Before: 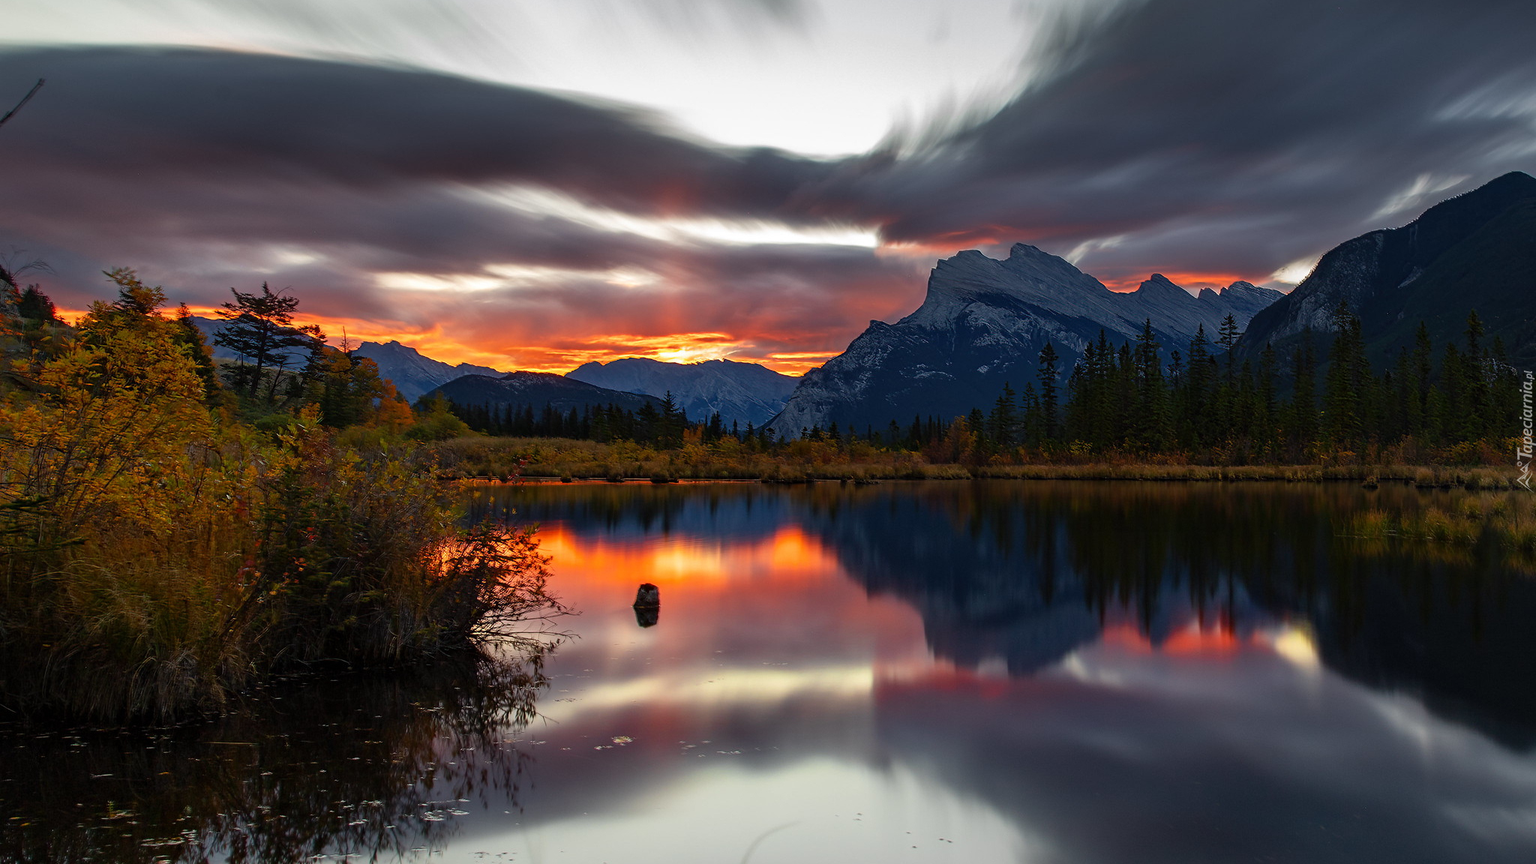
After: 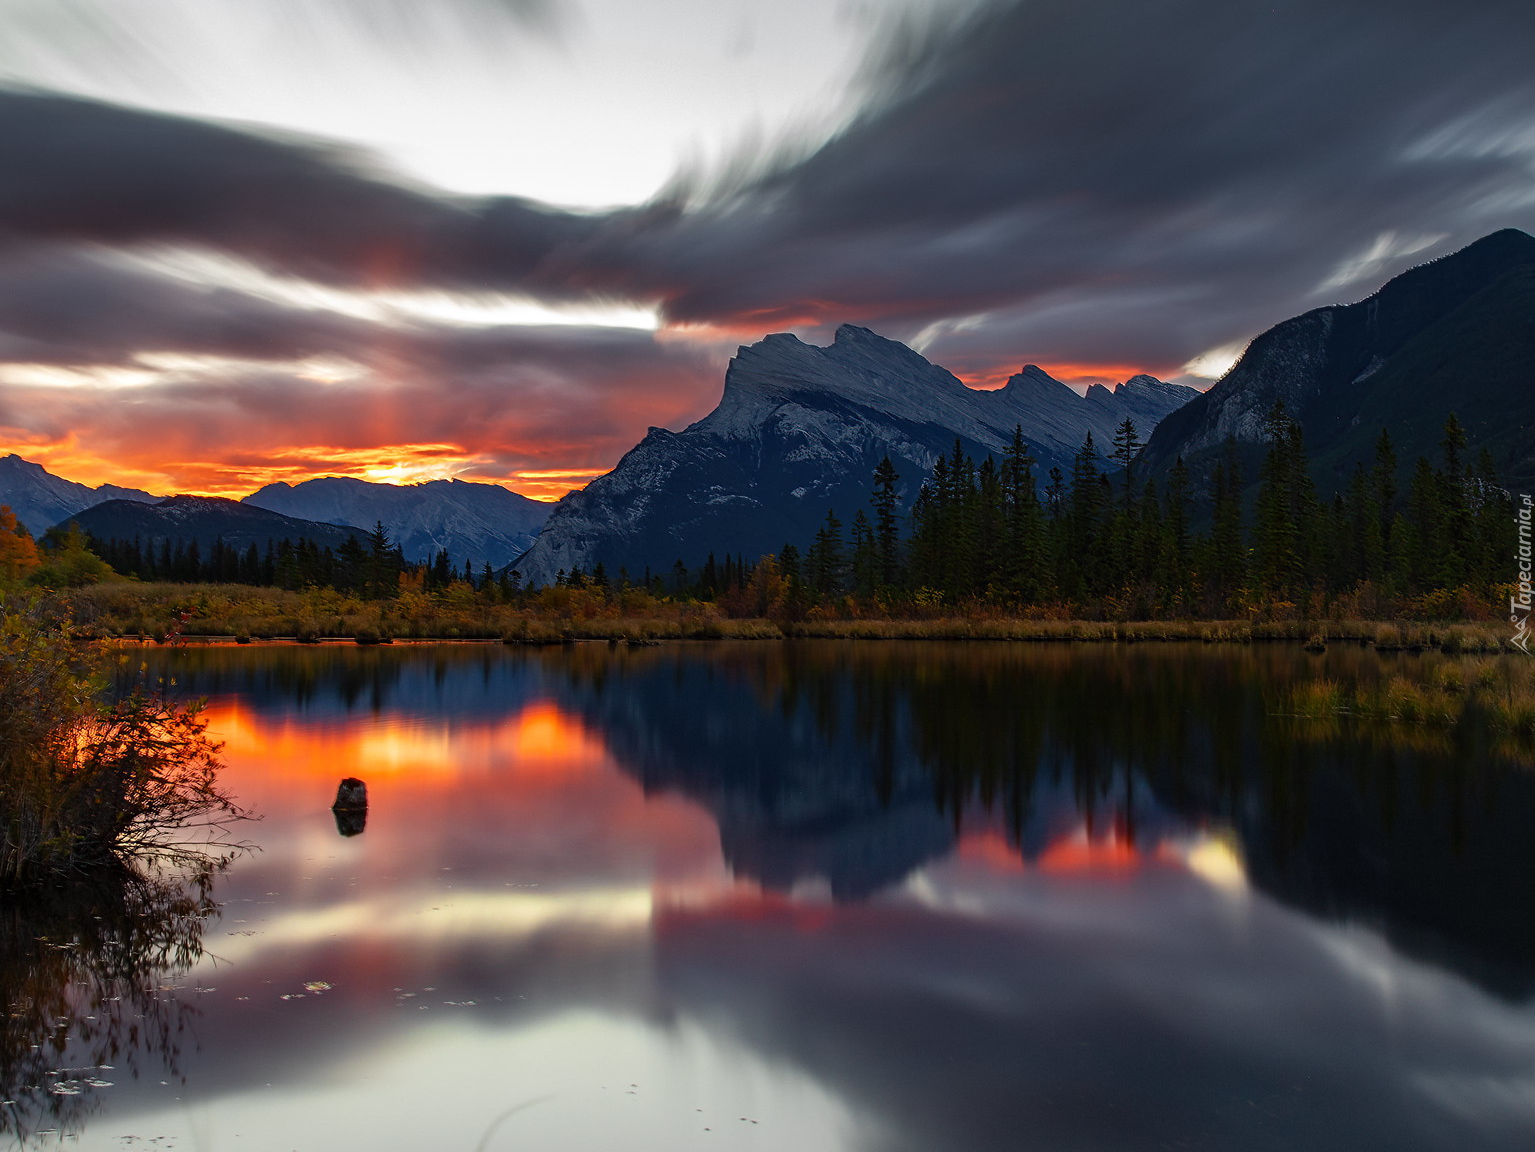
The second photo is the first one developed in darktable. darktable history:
crop and rotate: left 25.009%
exposure: compensate exposure bias true, compensate highlight preservation false
